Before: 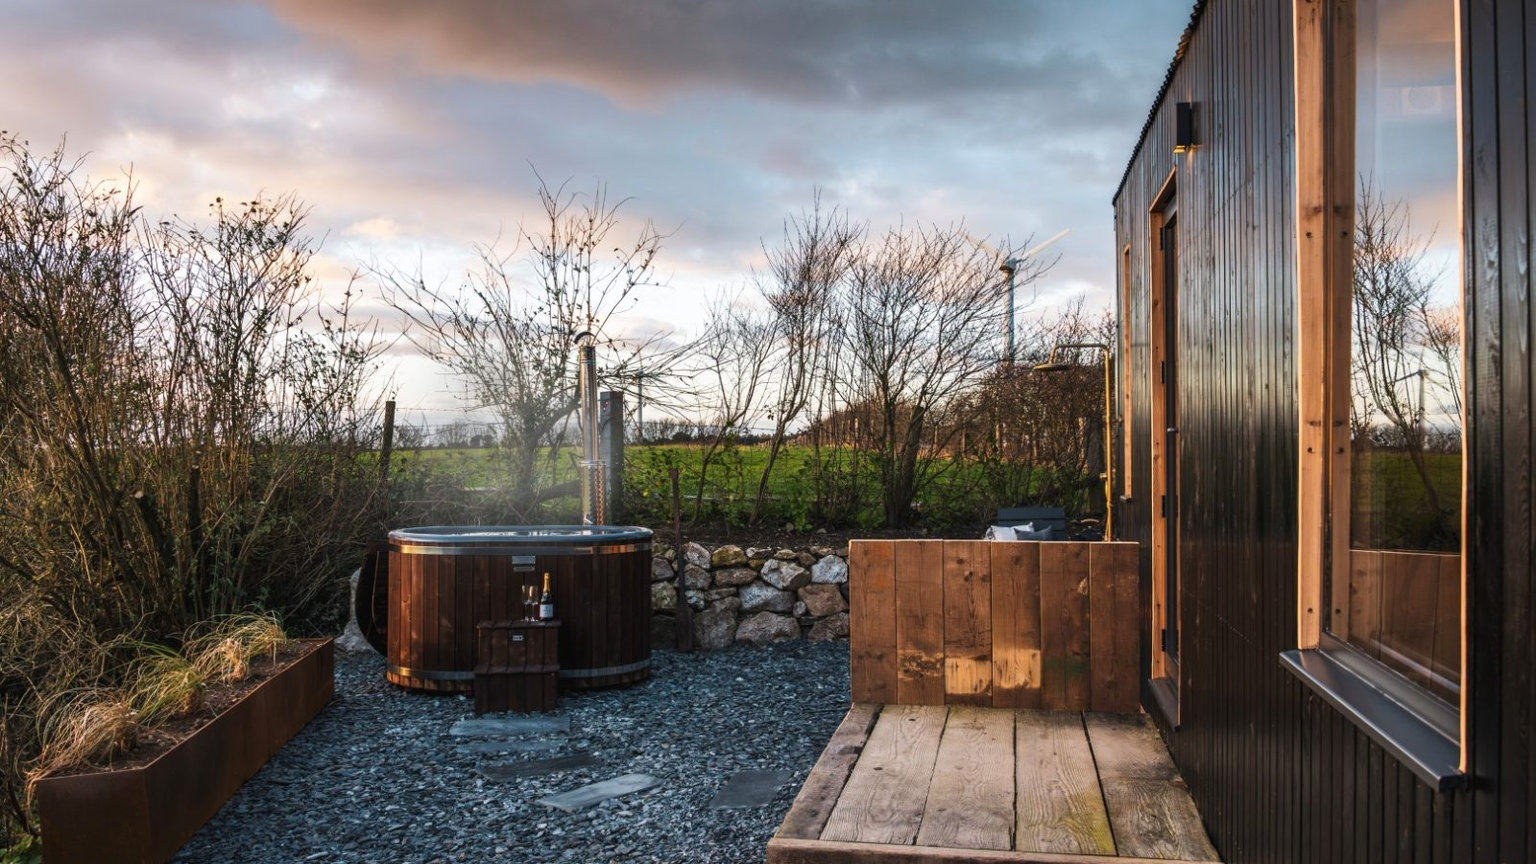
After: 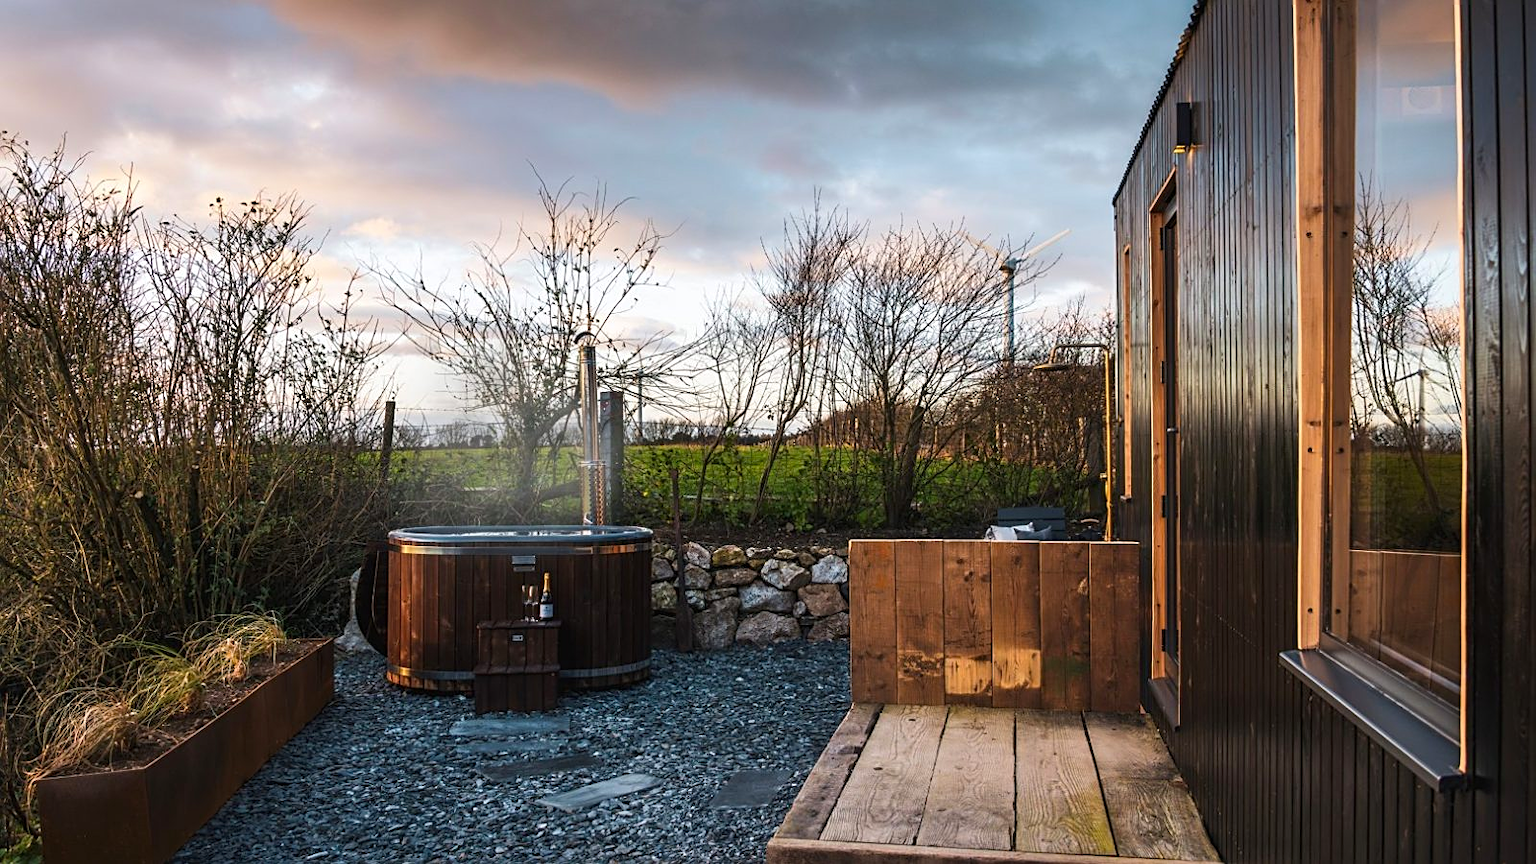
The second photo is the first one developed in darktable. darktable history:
sharpen: on, module defaults
color balance rgb: perceptual saturation grading › global saturation 0.983%, global vibrance 23.625%
